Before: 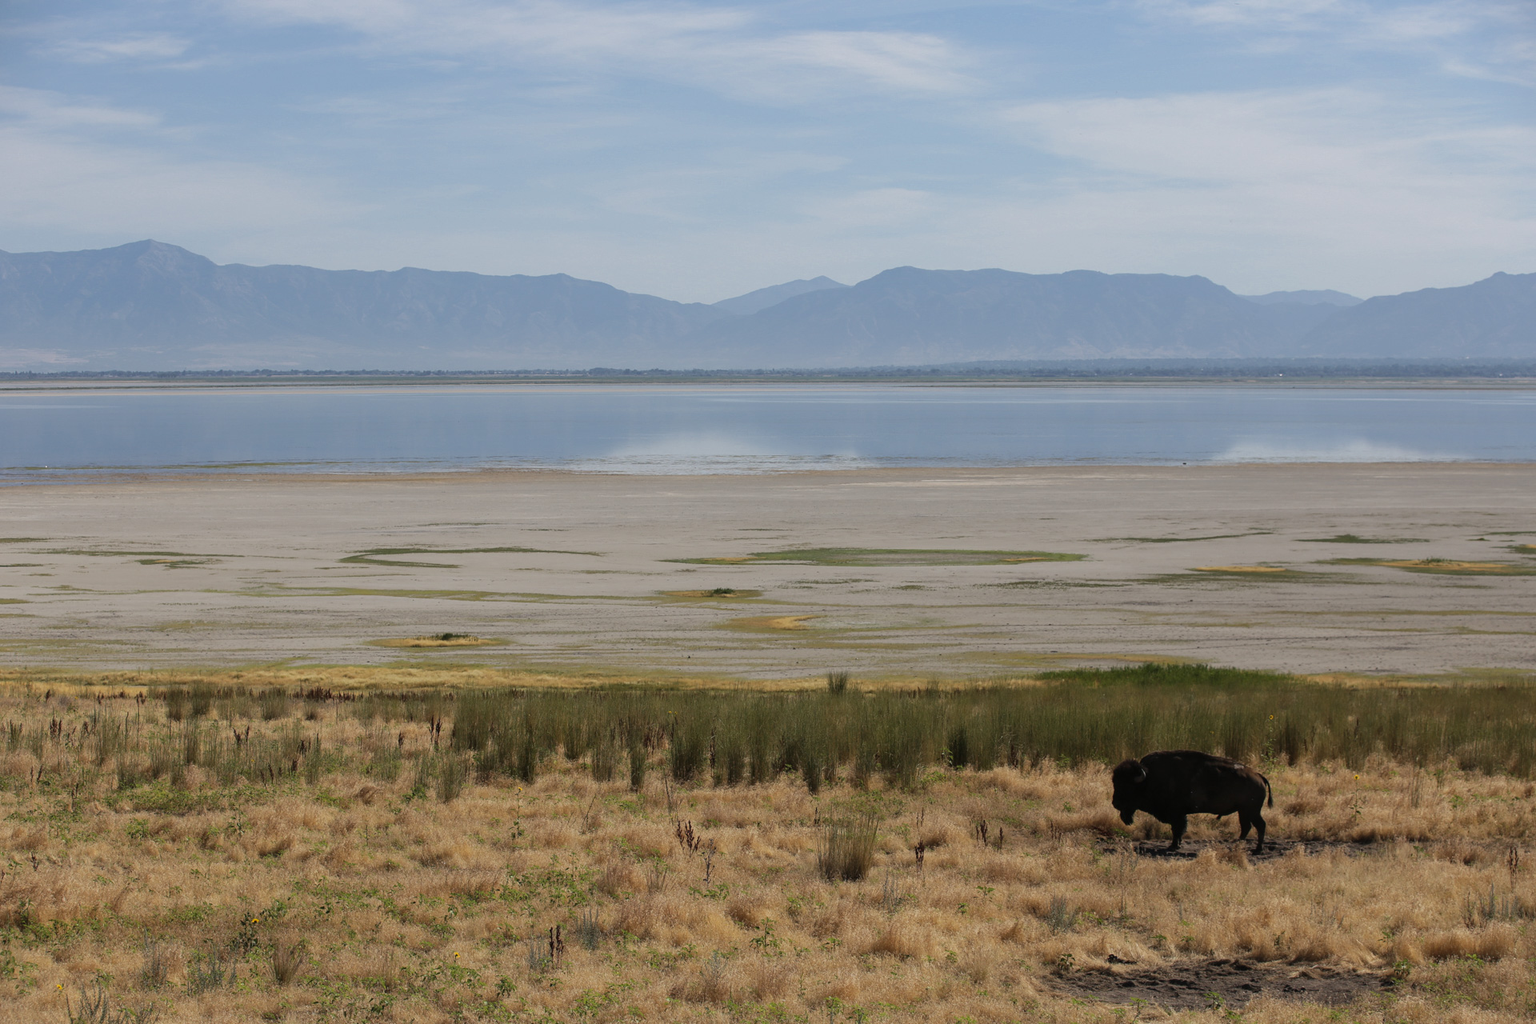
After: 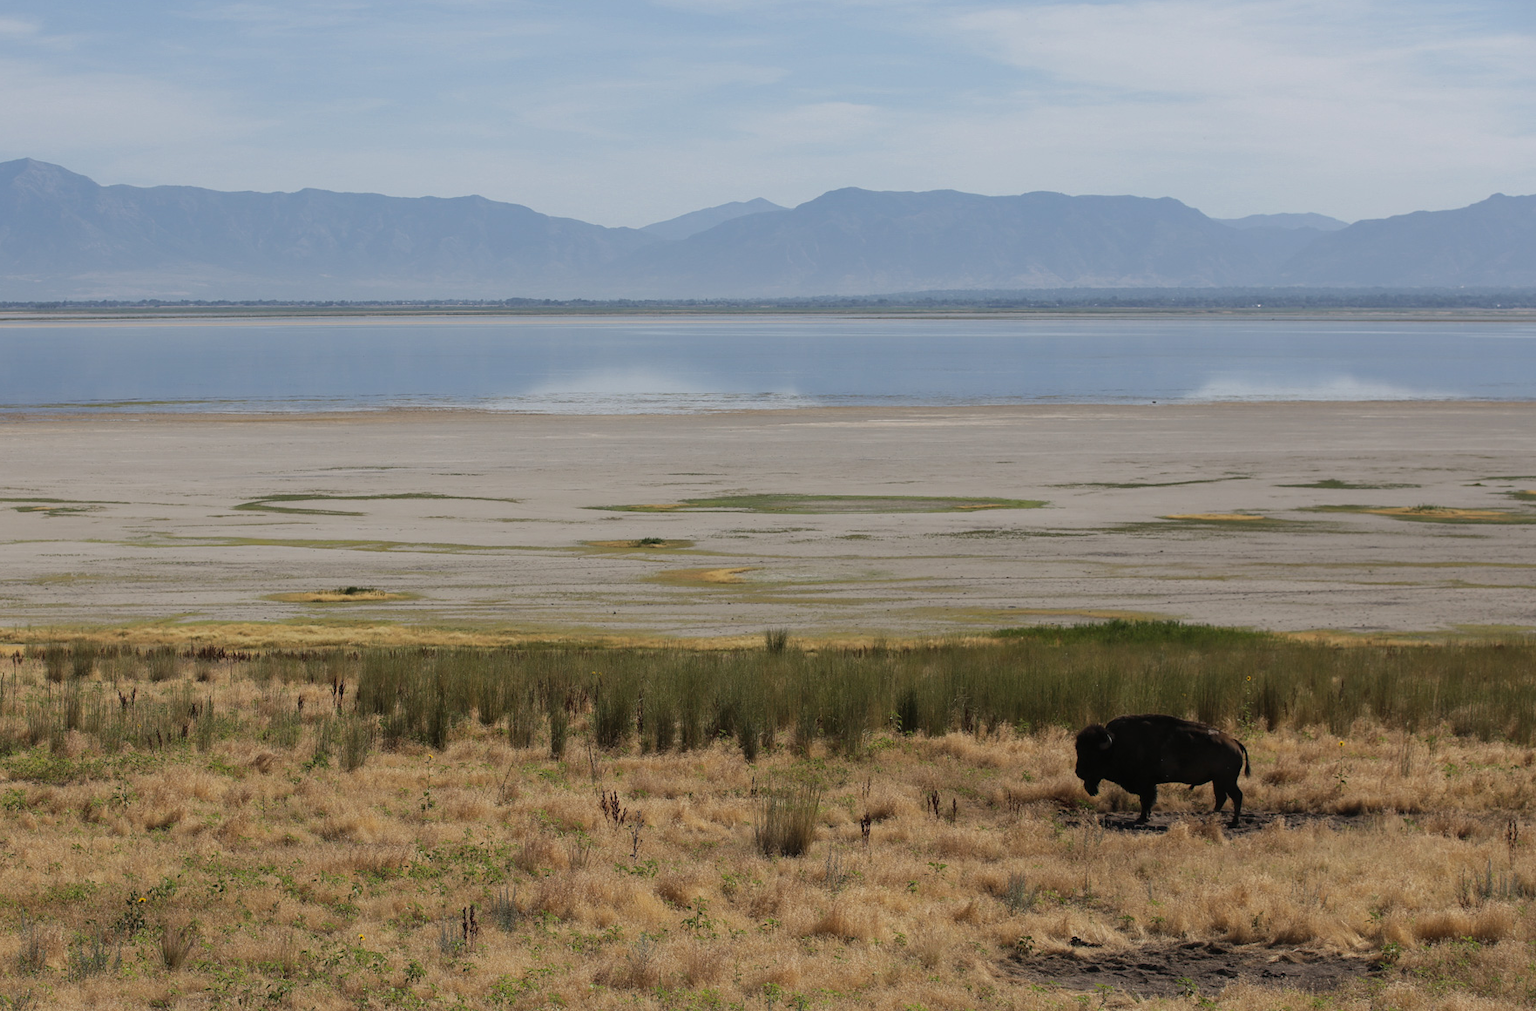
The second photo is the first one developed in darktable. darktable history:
crop and rotate: left 8.131%, top 9.252%
